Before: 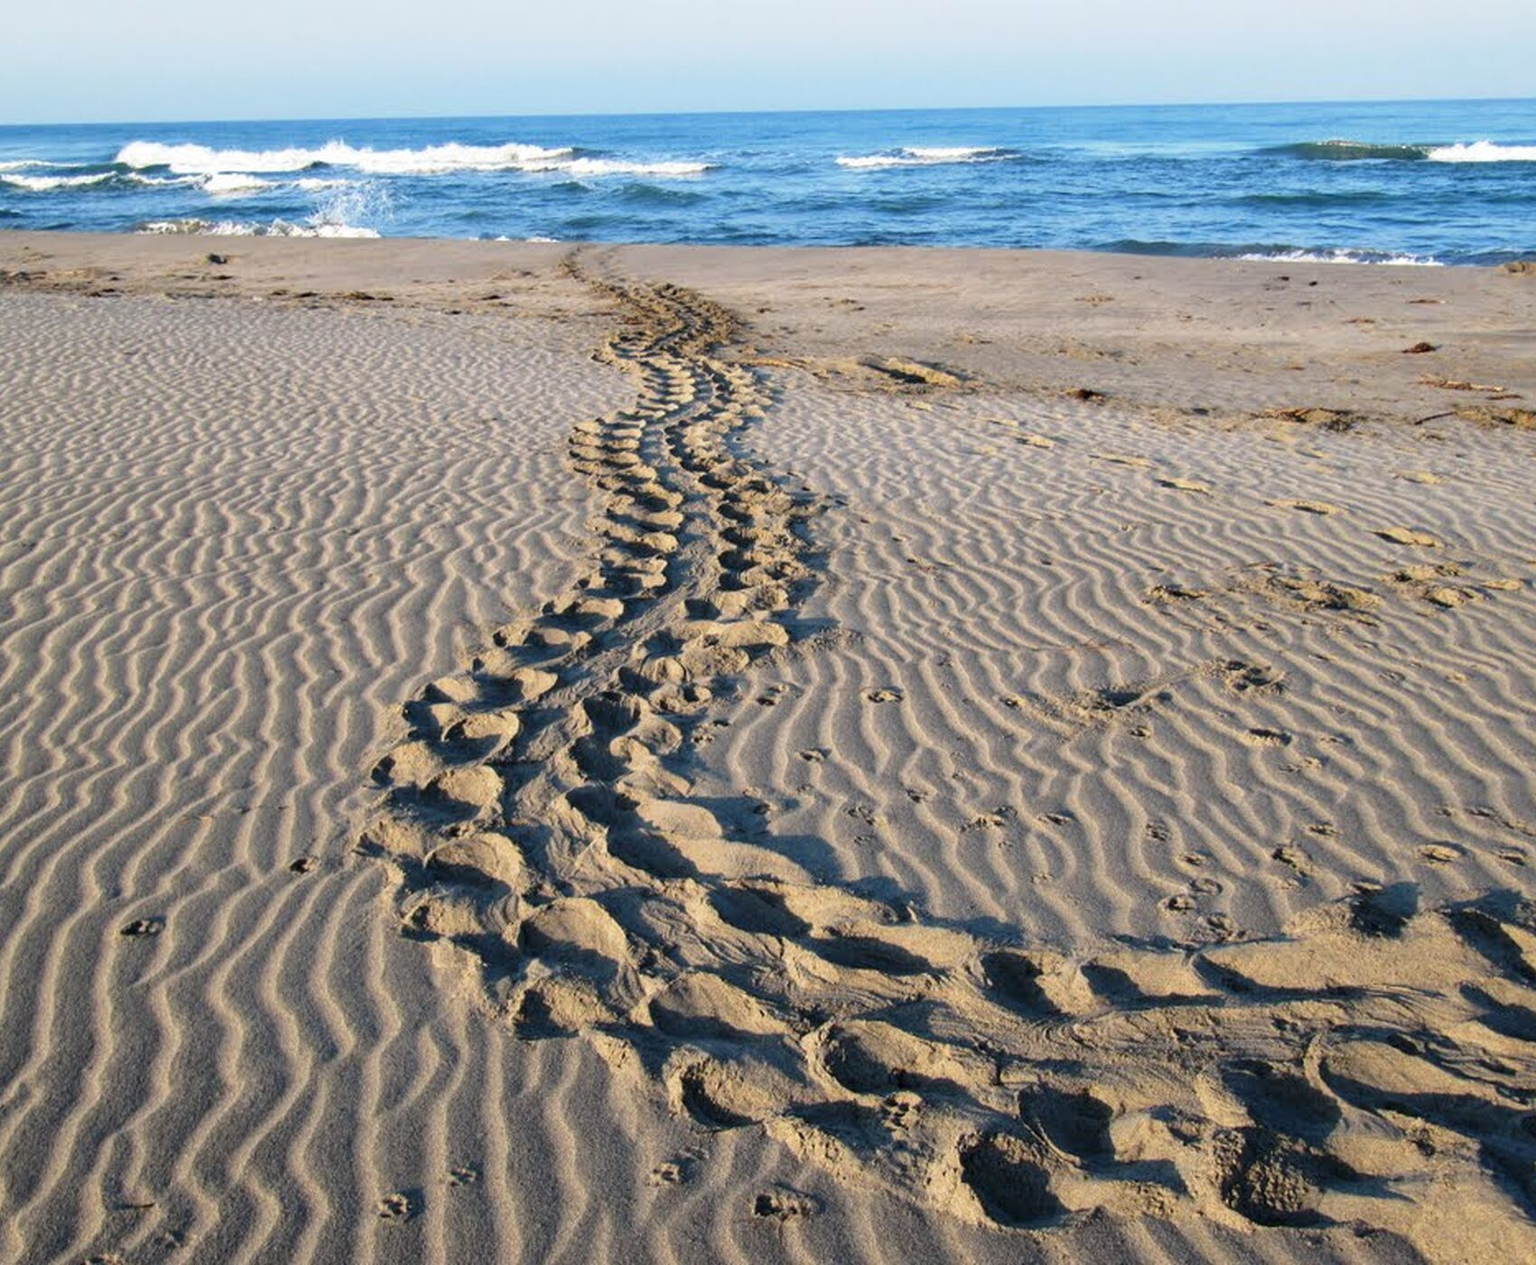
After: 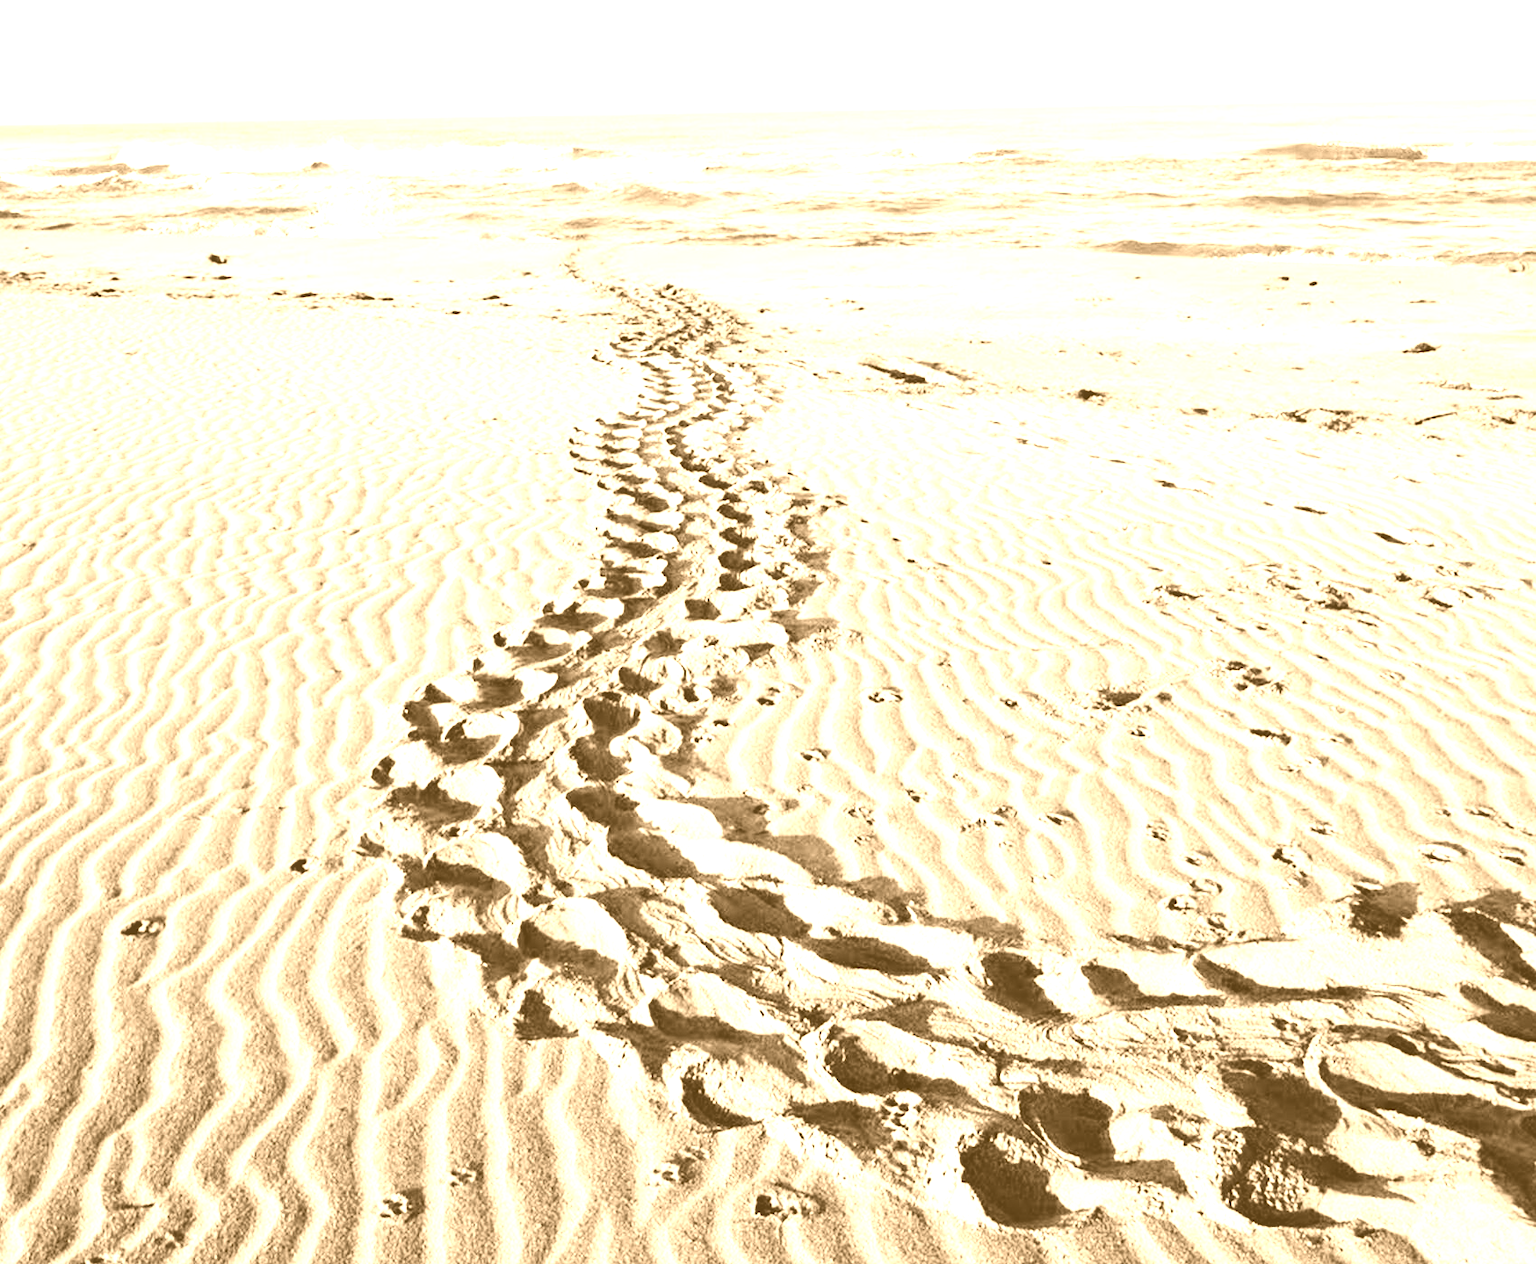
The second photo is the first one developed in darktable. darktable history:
colorize: hue 28.8°, source mix 100%
haze removal: compatibility mode true, adaptive false
base curve: curves: ch0 [(0, 0.003) (0.001, 0.002) (0.006, 0.004) (0.02, 0.022) (0.048, 0.086) (0.094, 0.234) (0.162, 0.431) (0.258, 0.629) (0.385, 0.8) (0.548, 0.918) (0.751, 0.988) (1, 1)], preserve colors none
